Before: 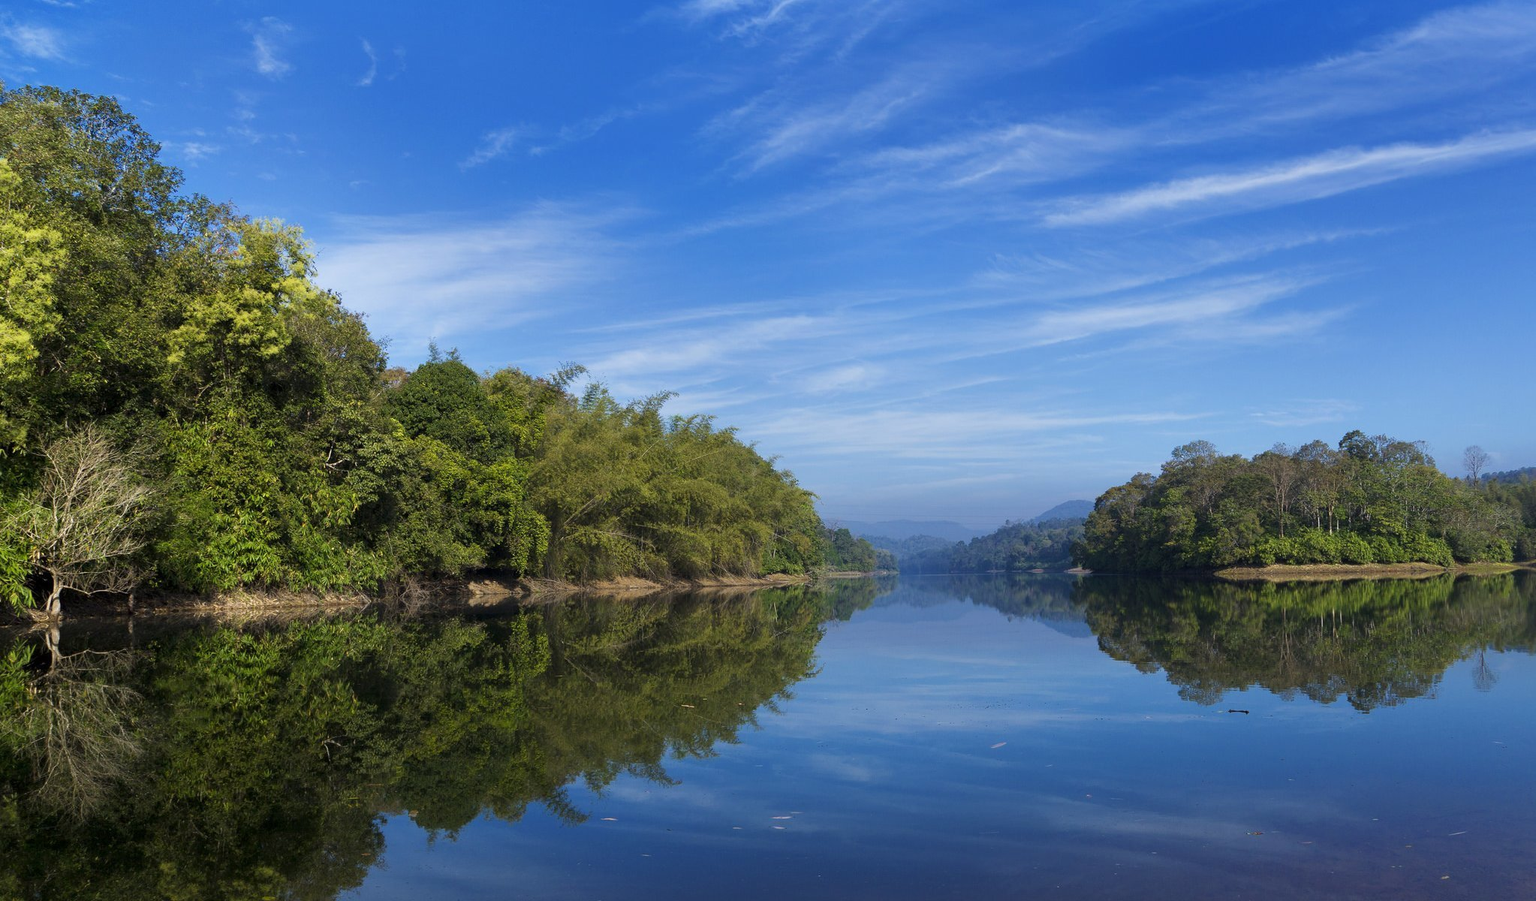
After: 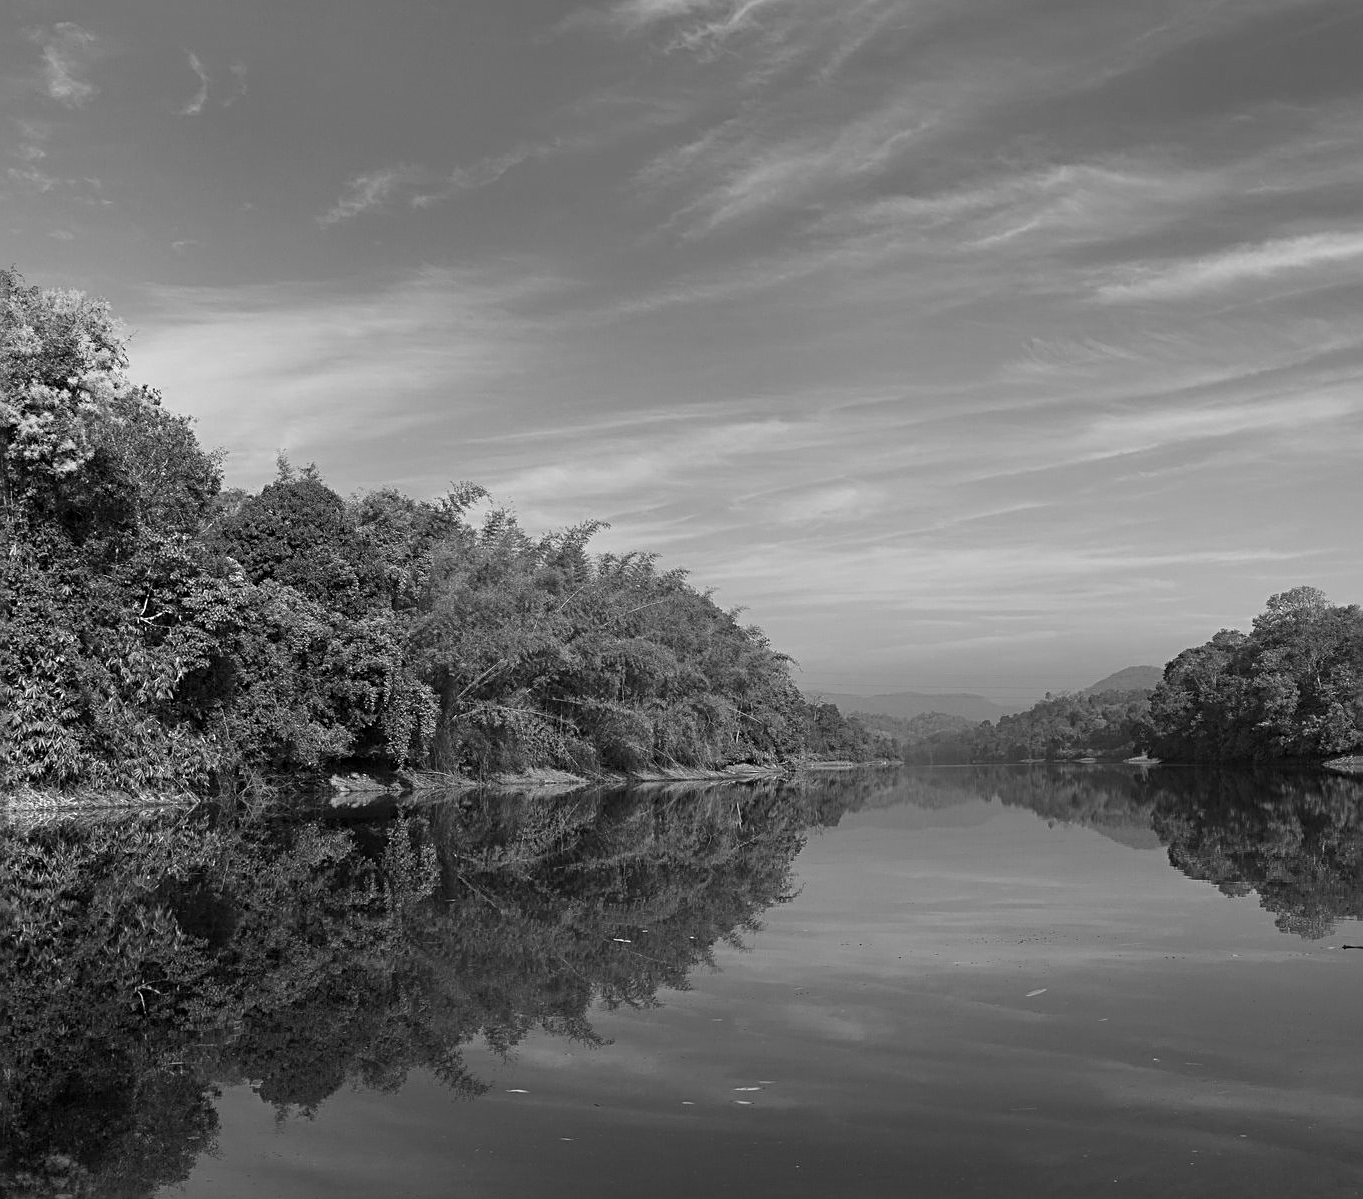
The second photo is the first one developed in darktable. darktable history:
crop and rotate: left 14.385%, right 18.948%
color zones: curves: ch1 [(0, -0.014) (0.143, -0.013) (0.286, -0.013) (0.429, -0.016) (0.571, -0.019) (0.714, -0.015) (0.857, 0.002) (1, -0.014)]
exposure: compensate highlight preservation false
sharpen: radius 3.119
